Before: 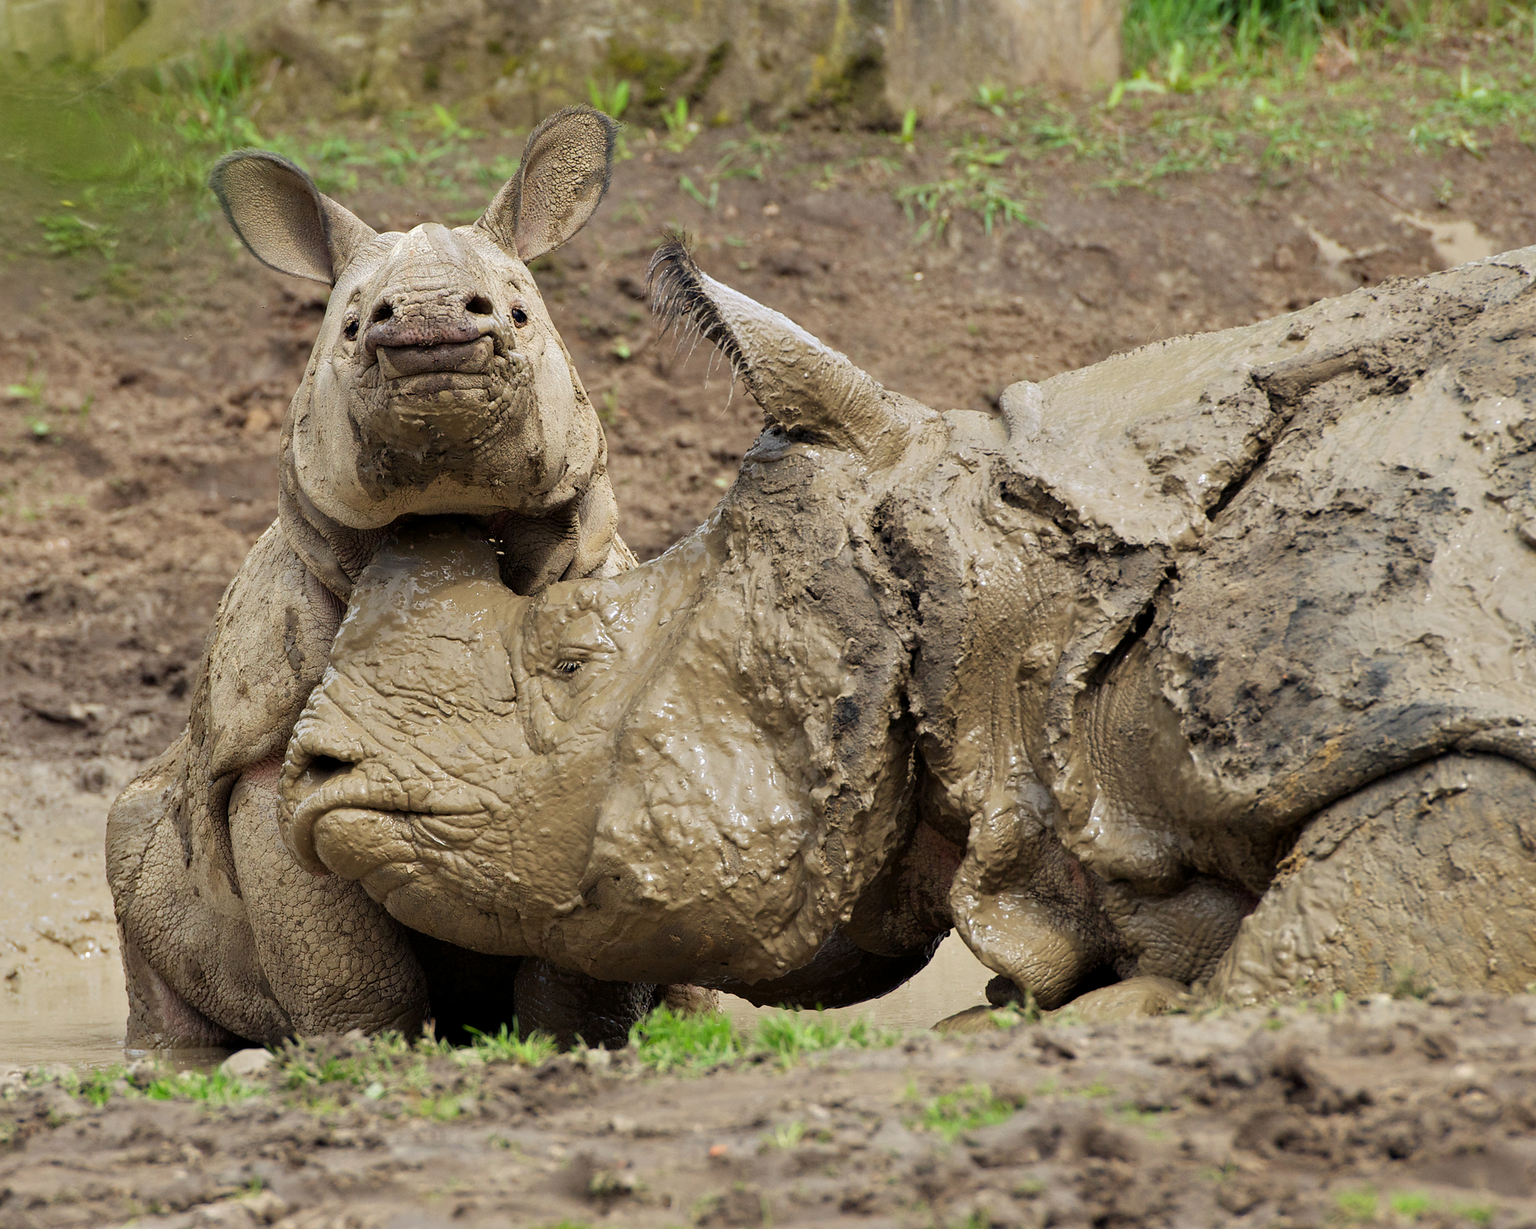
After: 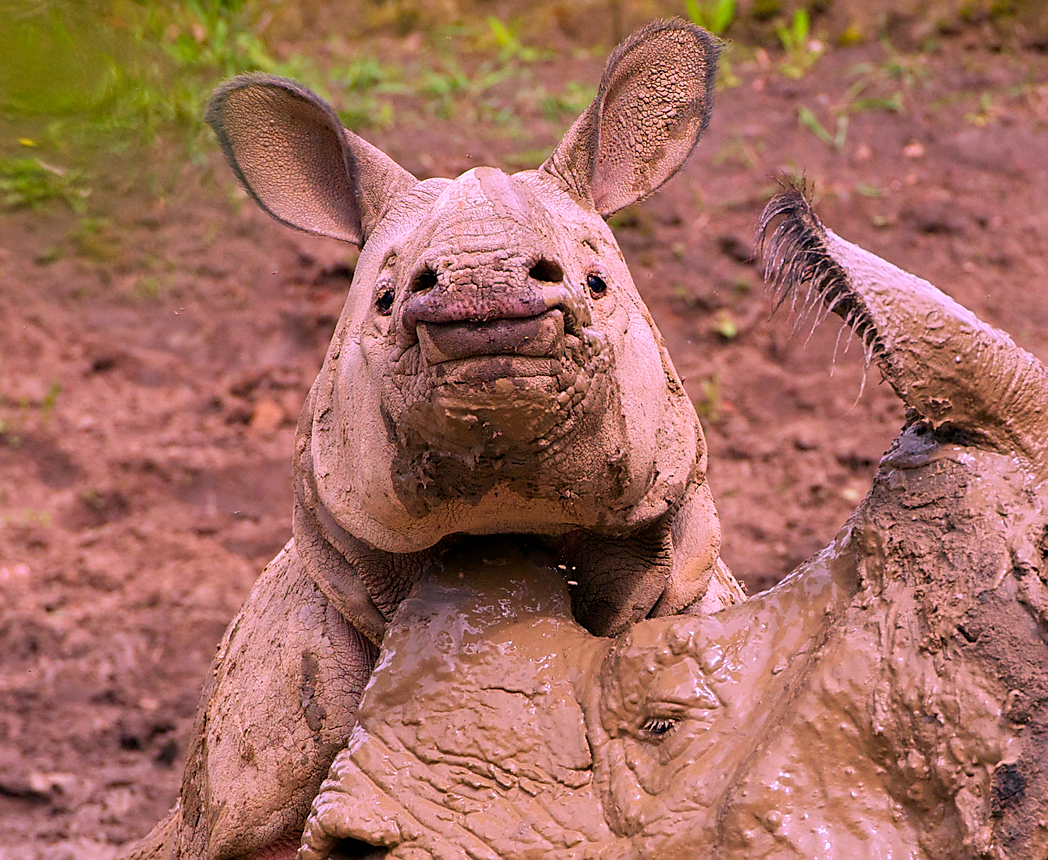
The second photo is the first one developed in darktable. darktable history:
tone equalizer: edges refinement/feathering 500, mask exposure compensation -1.57 EV, preserve details no
crop and rotate: left 3.07%, top 7.406%, right 42.763%, bottom 37.02%
color correction: highlights a* 19.21, highlights b* -12.32, saturation 1.63
sharpen: radius 1.829, amount 0.395, threshold 1.381
